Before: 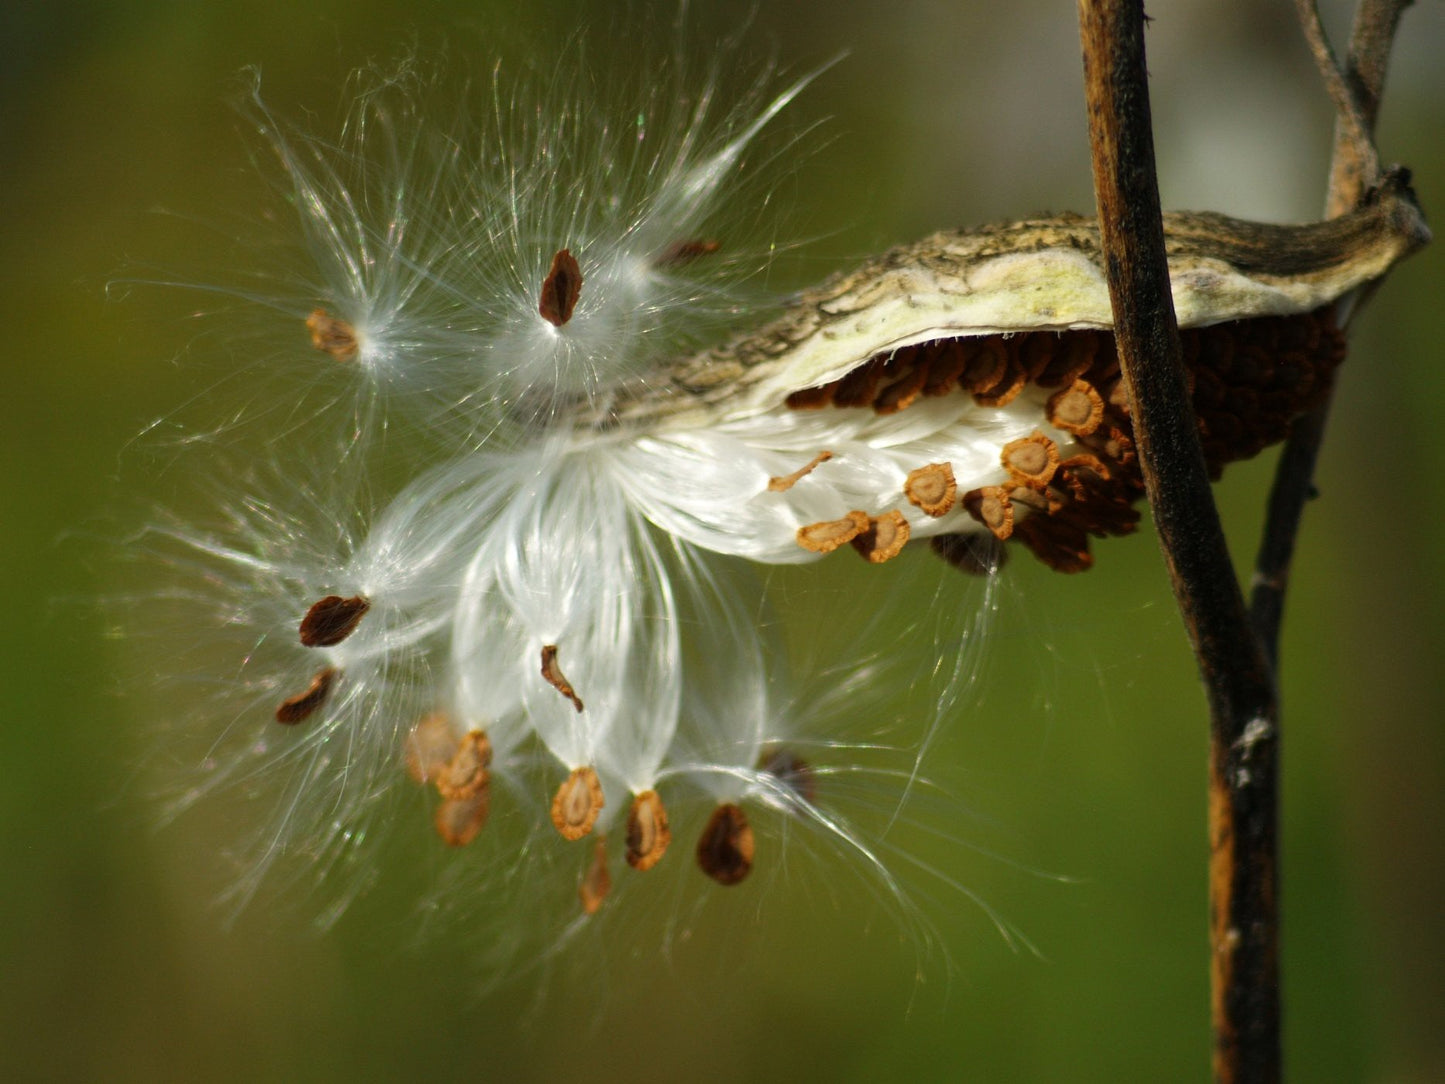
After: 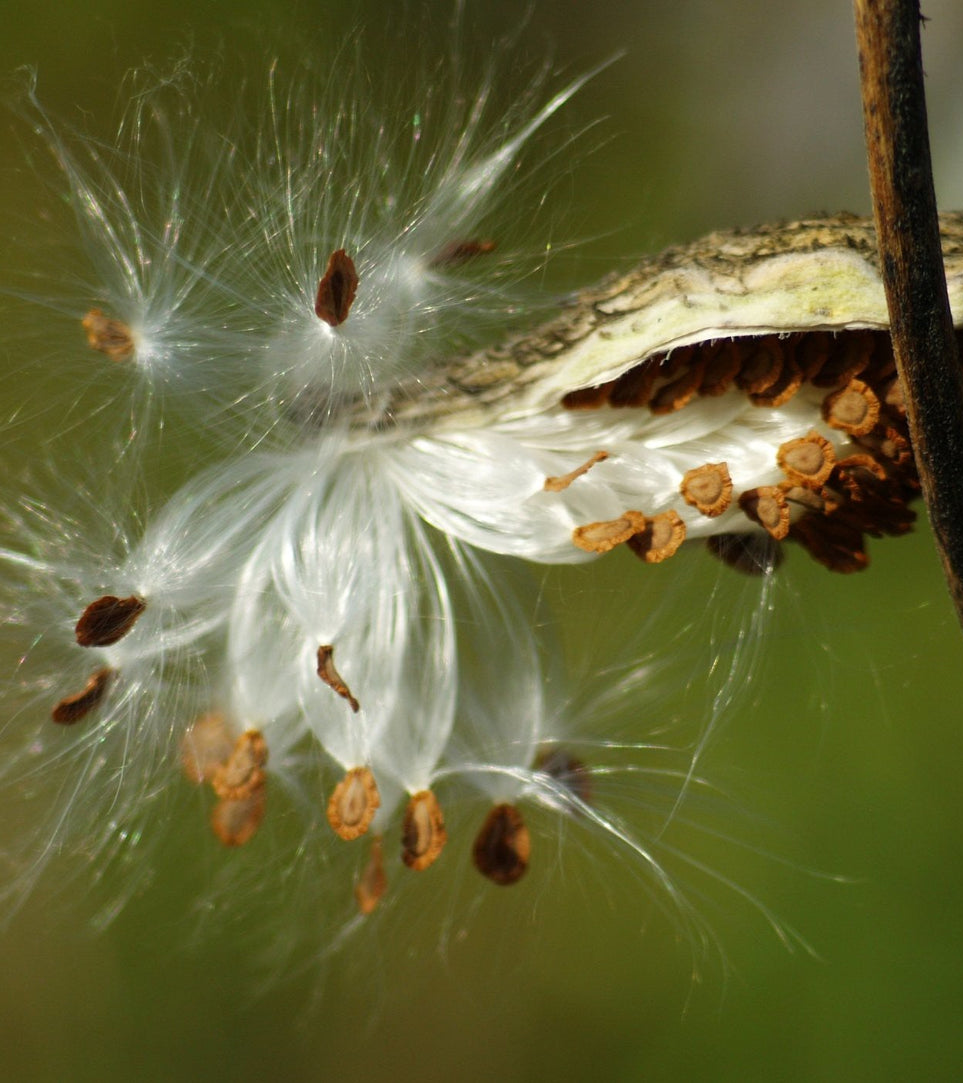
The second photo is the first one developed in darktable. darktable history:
crop and rotate: left 15.559%, right 17.734%
